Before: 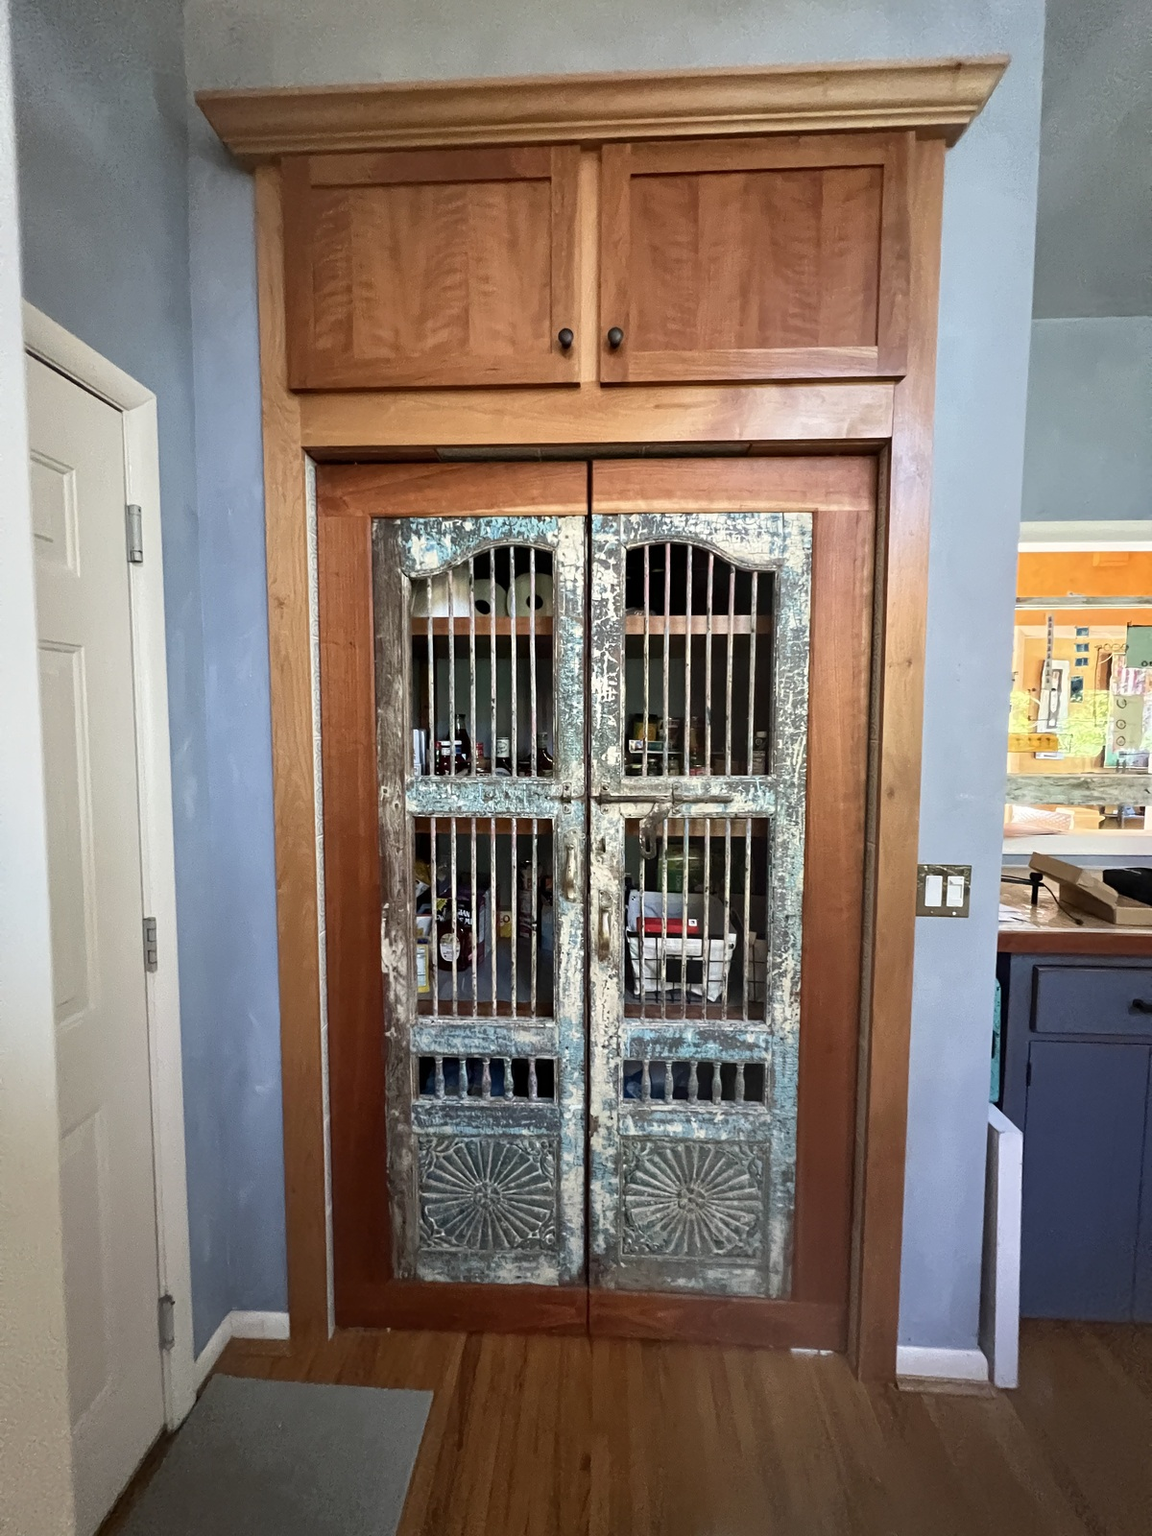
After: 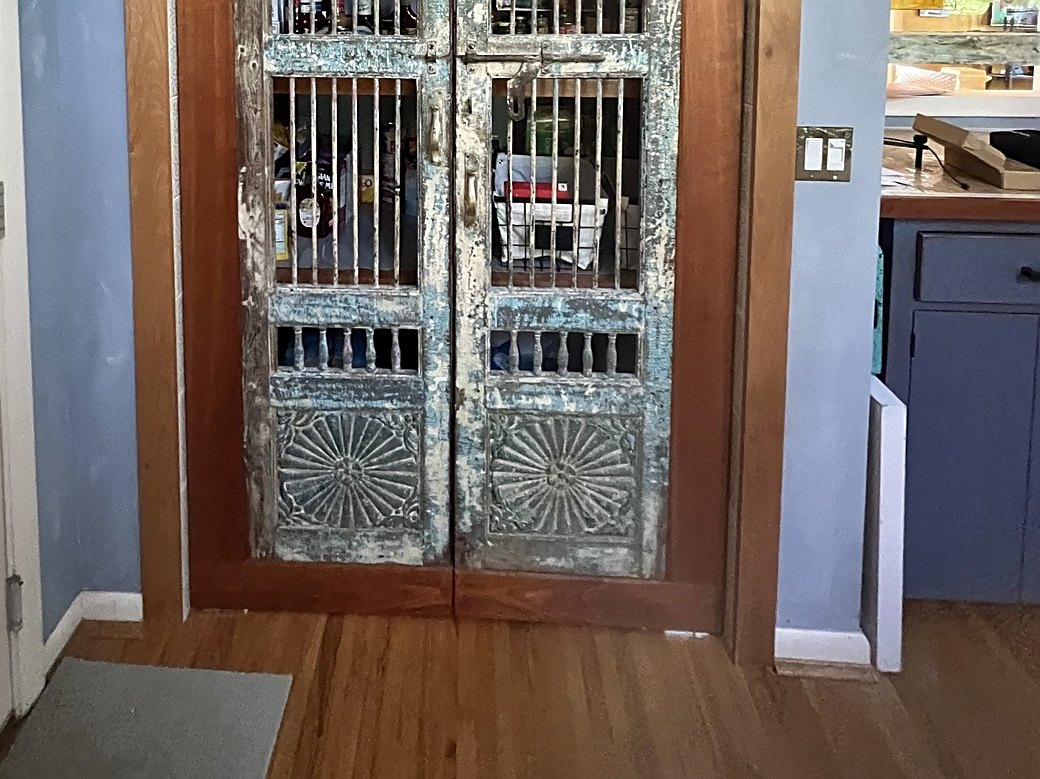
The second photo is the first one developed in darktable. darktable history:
crop and rotate: left 13.251%, top 48.417%, bottom 2.866%
sharpen: amount 0.541
shadows and highlights: soften with gaussian
